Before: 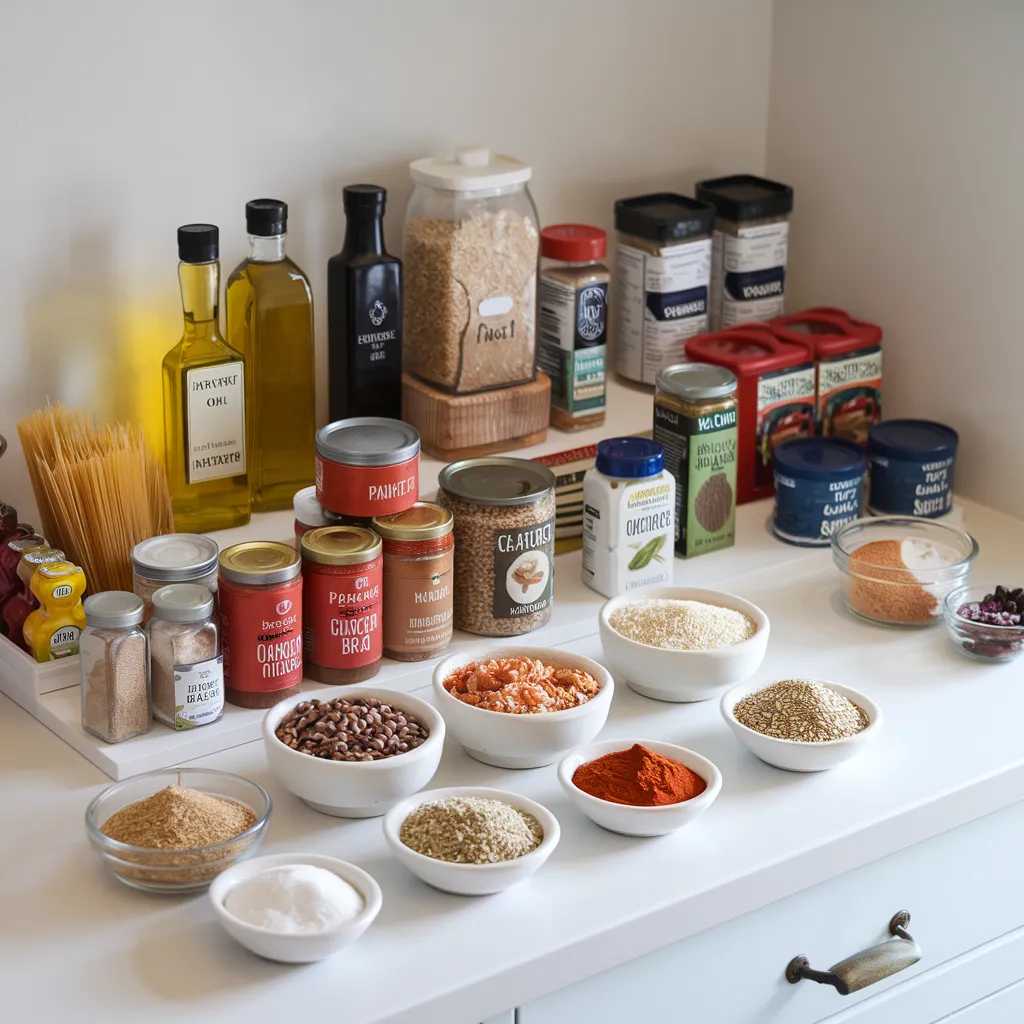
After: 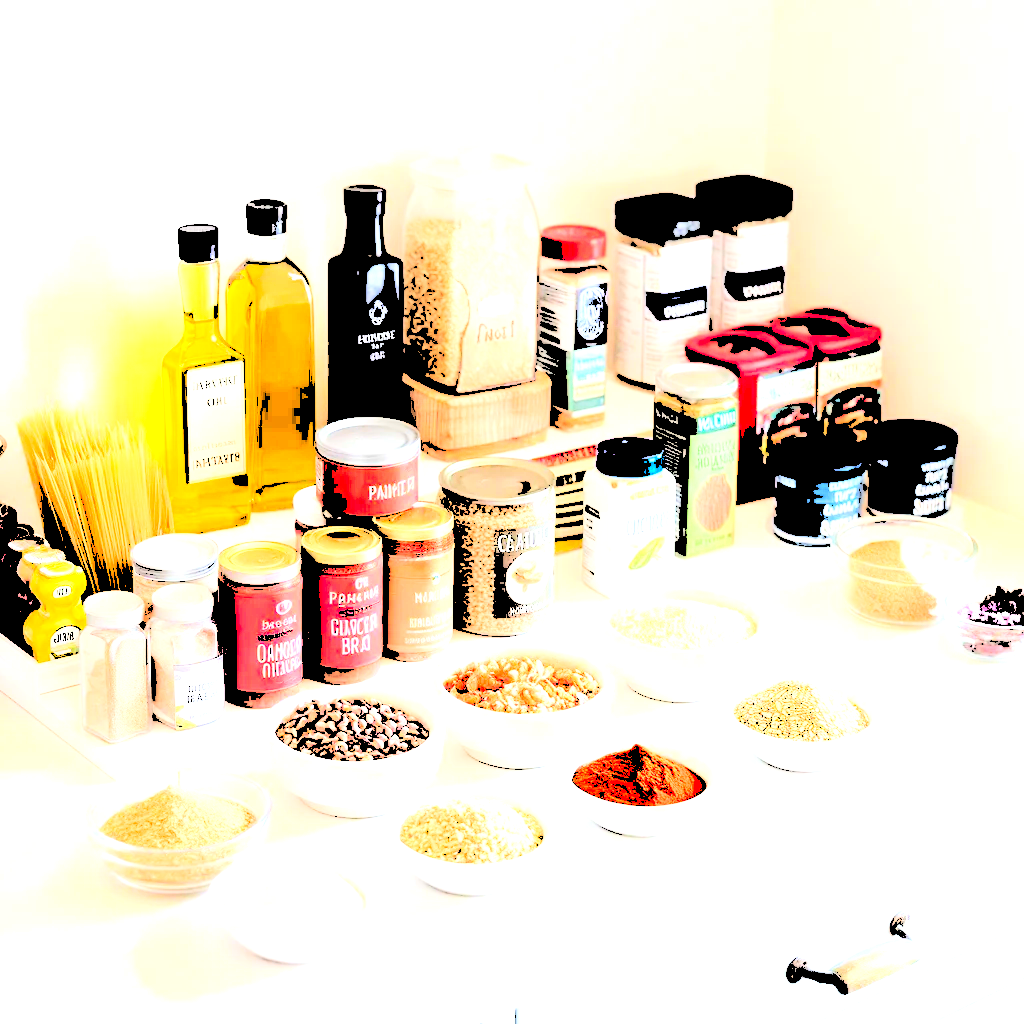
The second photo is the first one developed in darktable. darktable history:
tone equalizer: on, module defaults
levels: levels [0.246, 0.246, 0.506]
